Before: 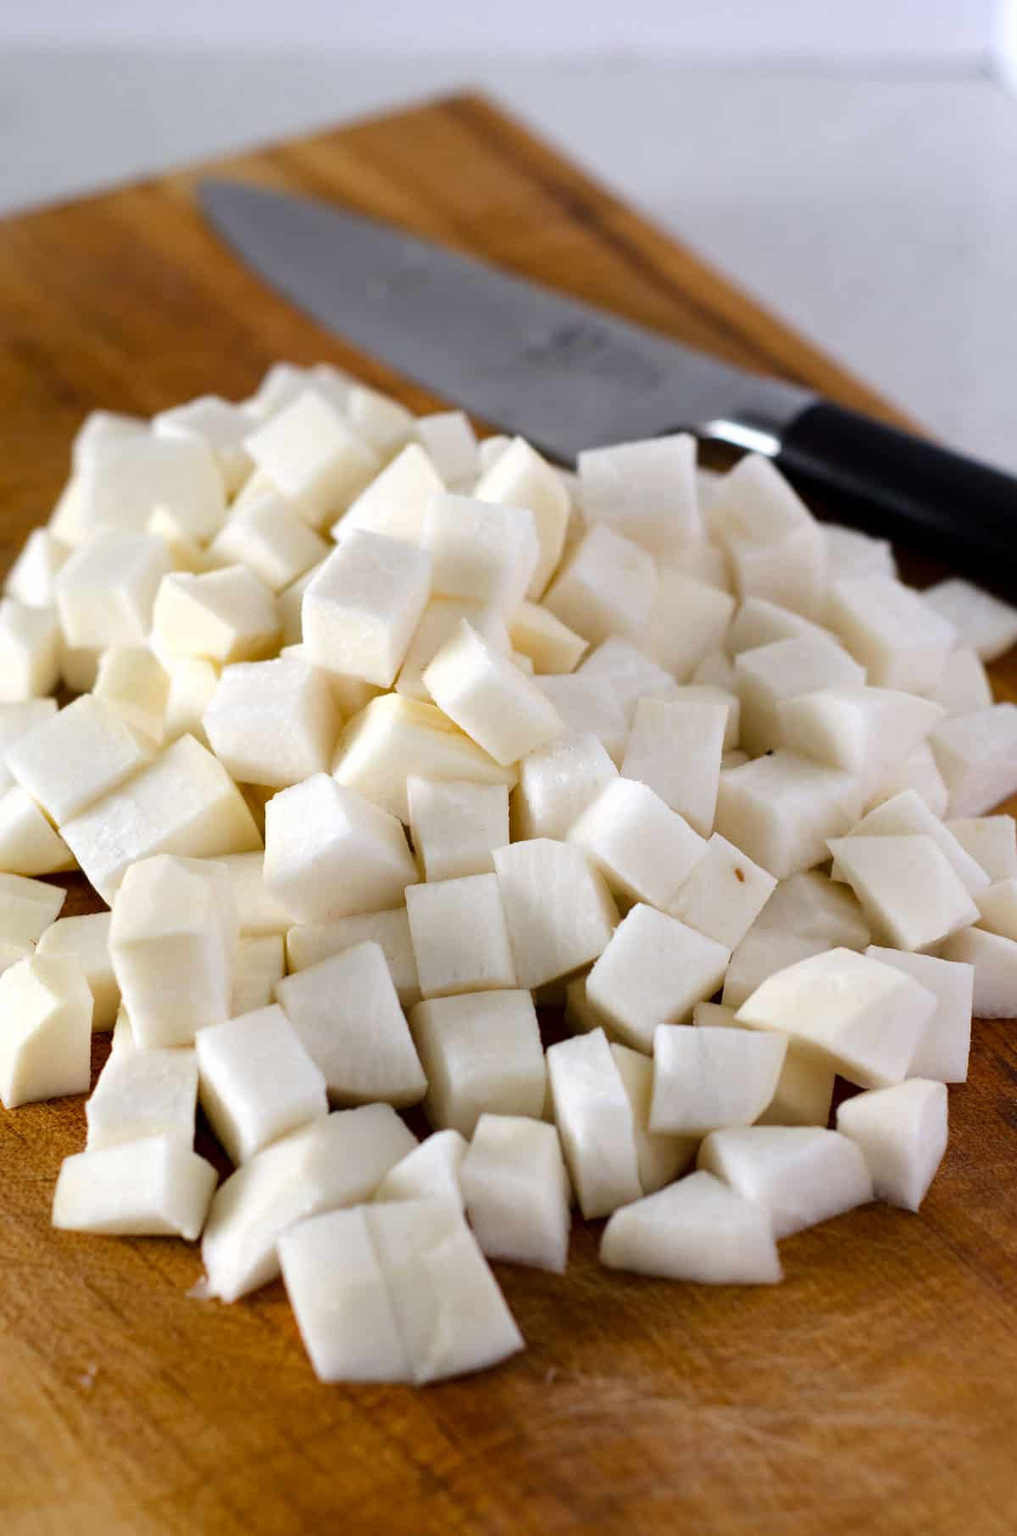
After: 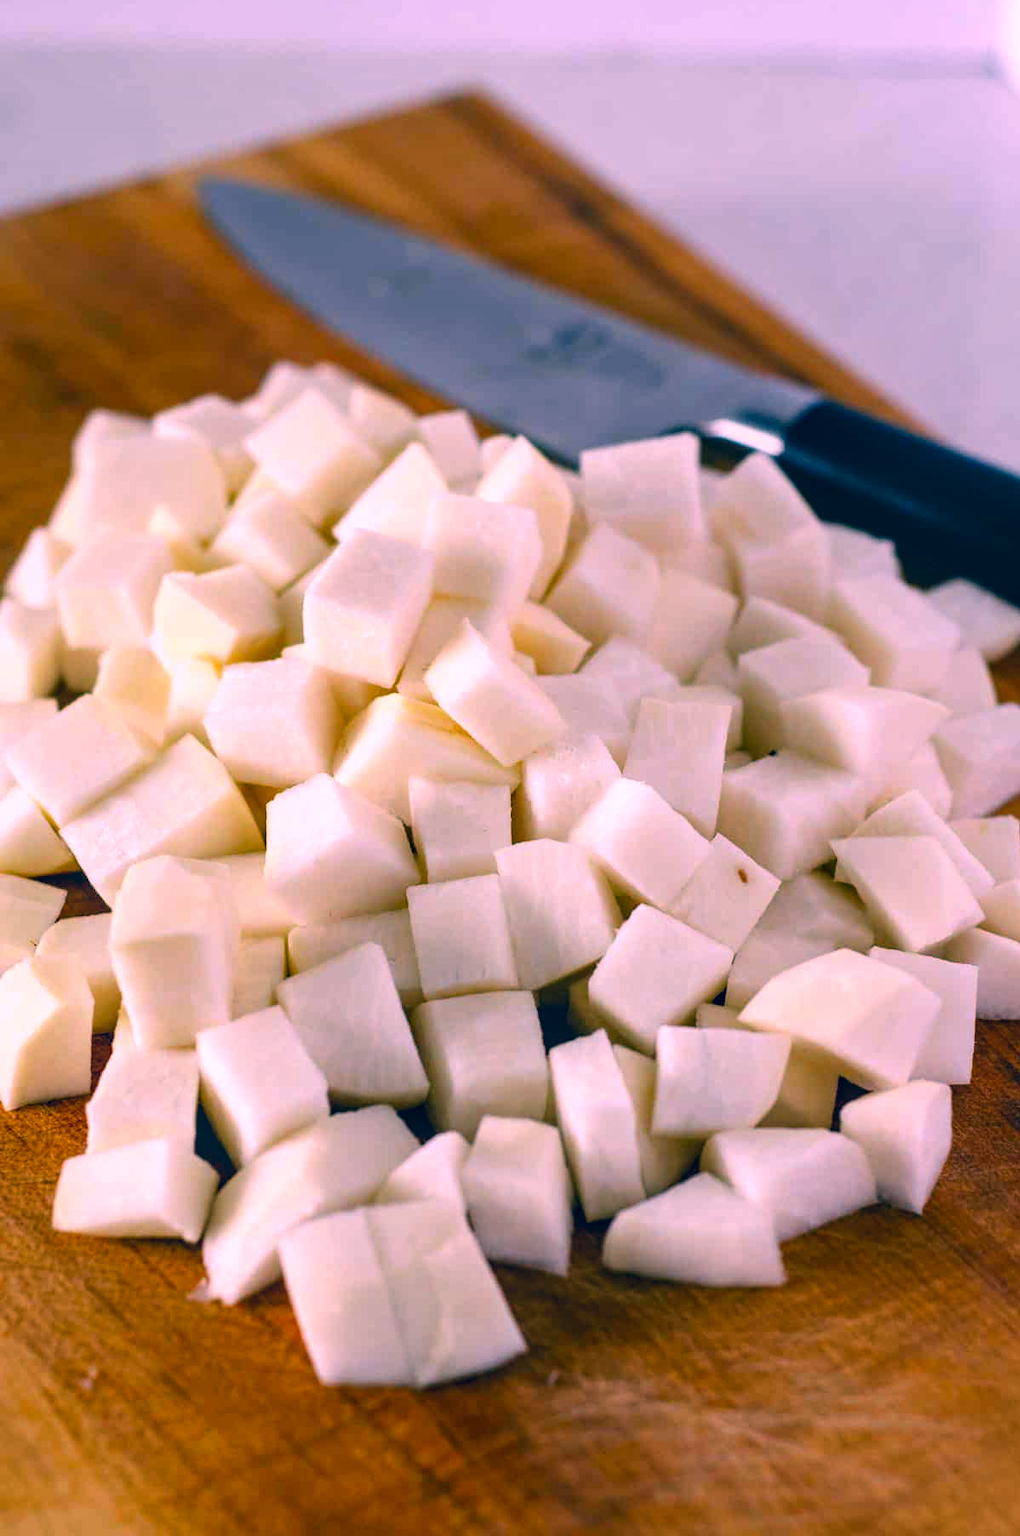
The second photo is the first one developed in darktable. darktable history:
contrast brightness saturation: saturation -0.046
crop: top 0.186%, bottom 0.192%
local contrast: on, module defaults
color correction: highlights a* 16.54, highlights b* 0.333, shadows a* -15.45, shadows b* -14.17, saturation 1.53
